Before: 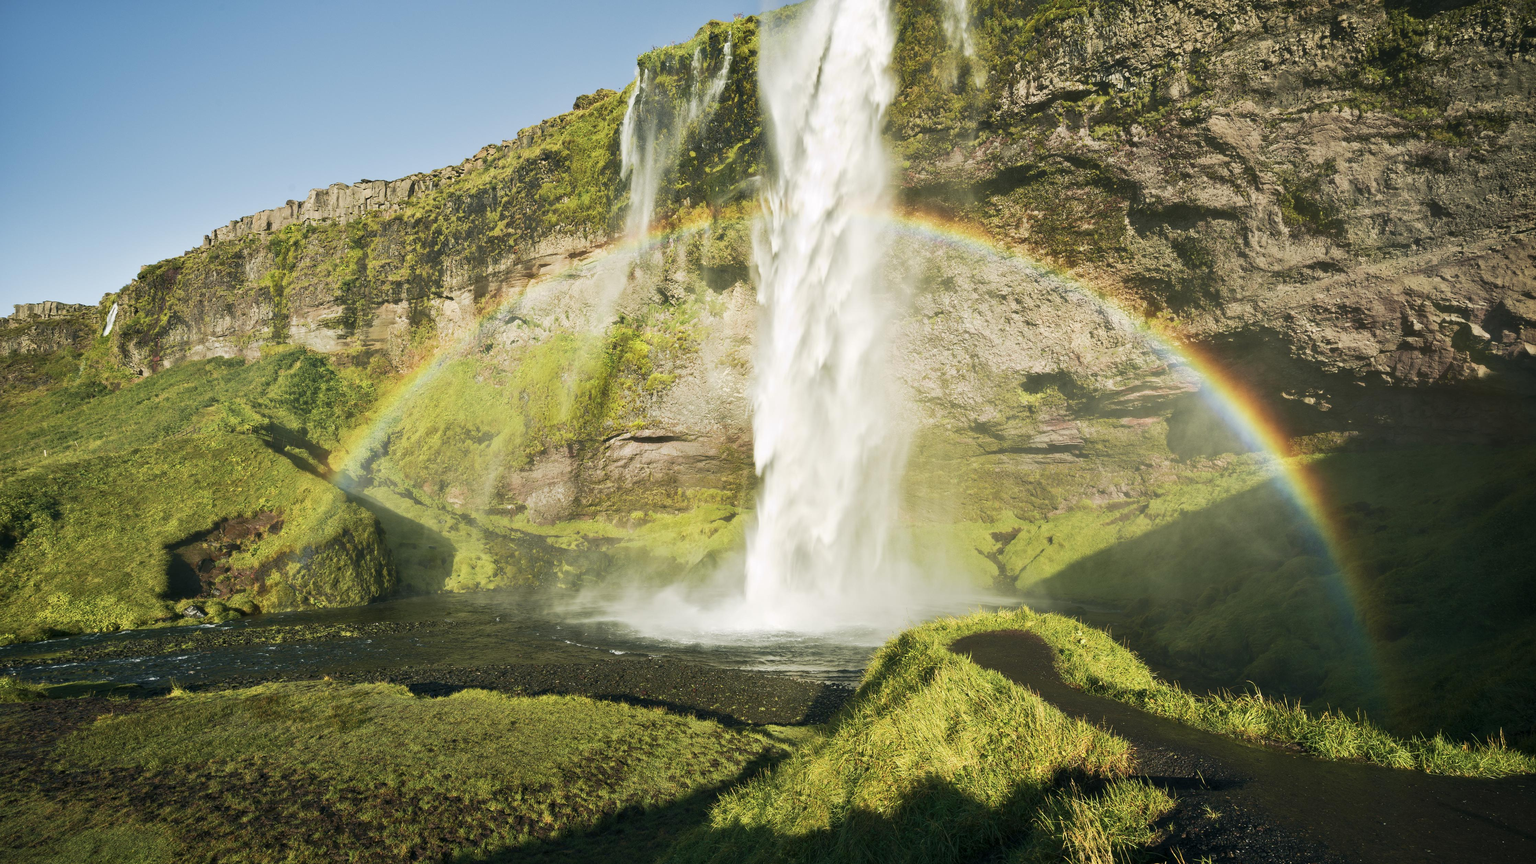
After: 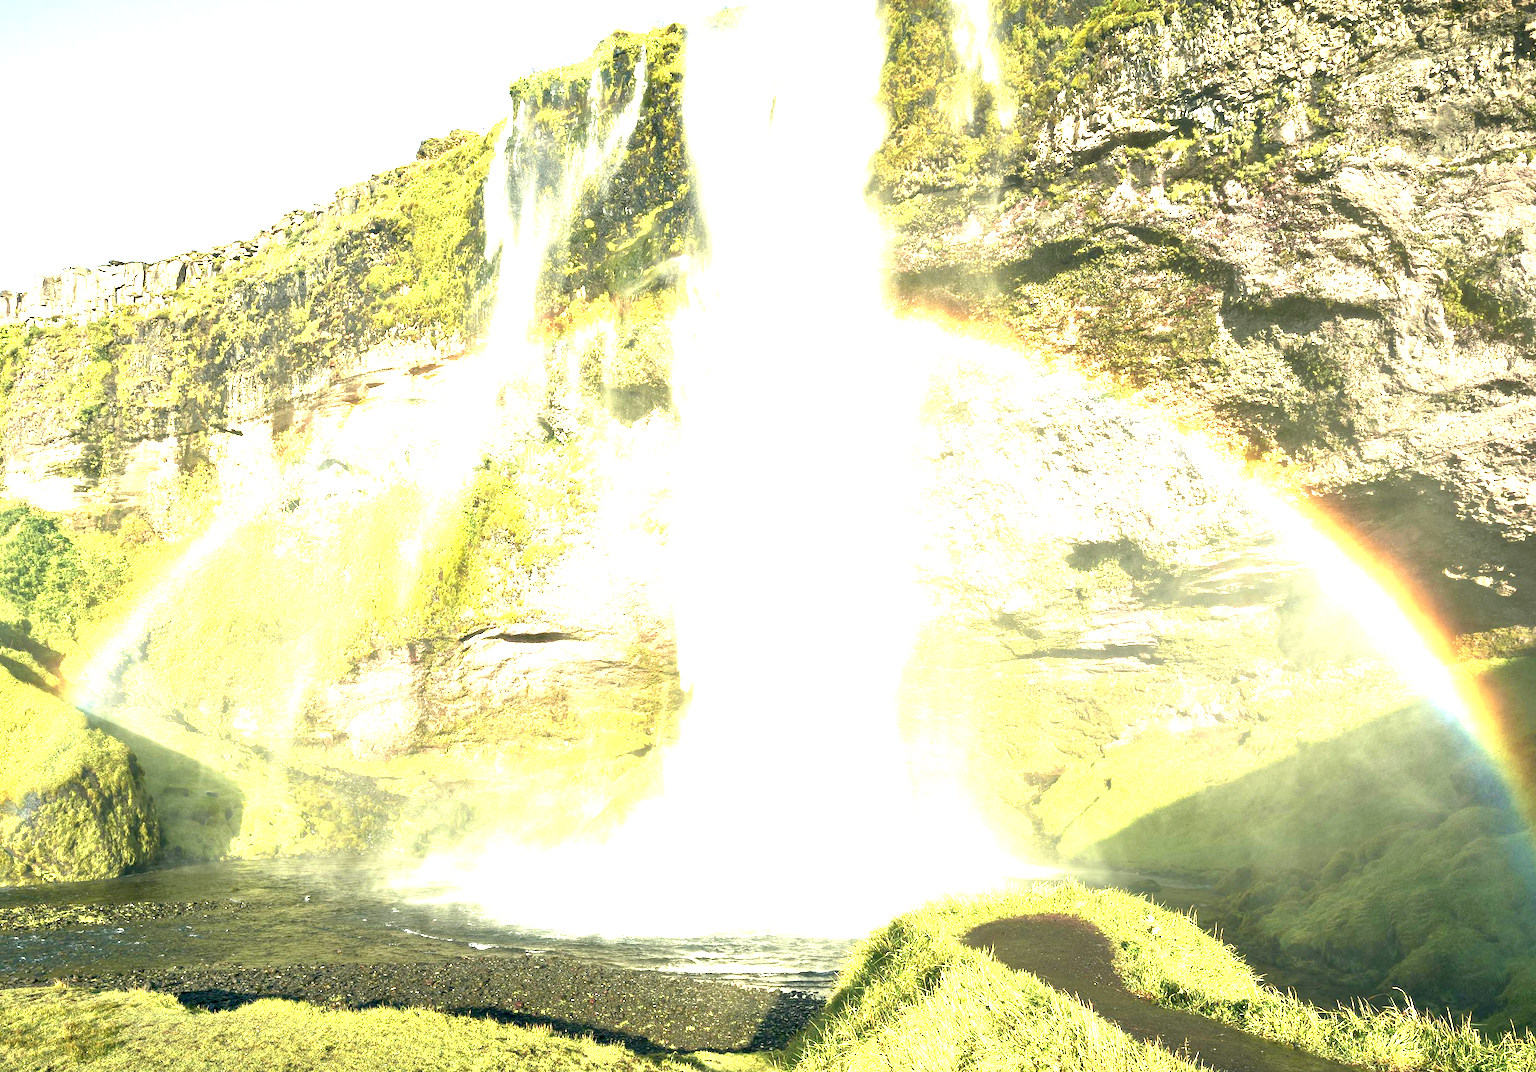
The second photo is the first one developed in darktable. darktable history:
exposure: black level correction 0.005, exposure 2.071 EV, compensate exposure bias true, compensate highlight preservation false
crop: left 18.661%, right 12.389%, bottom 14.357%
